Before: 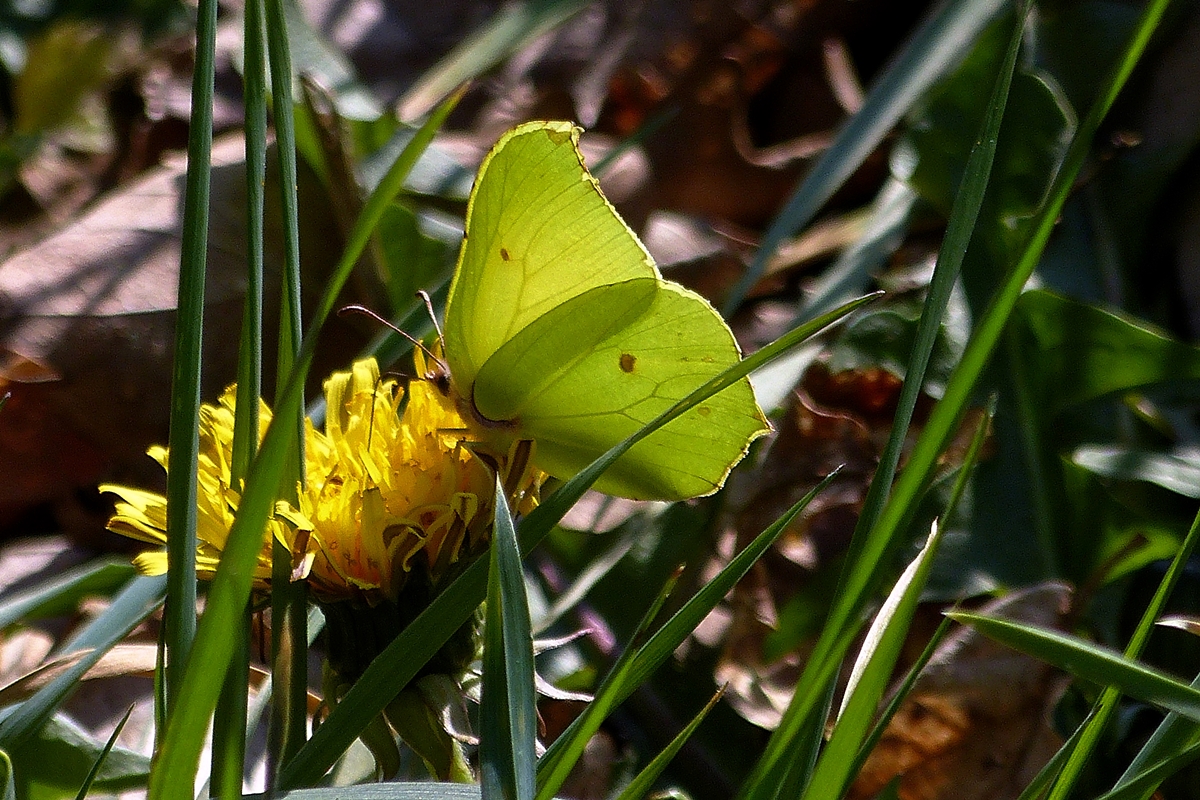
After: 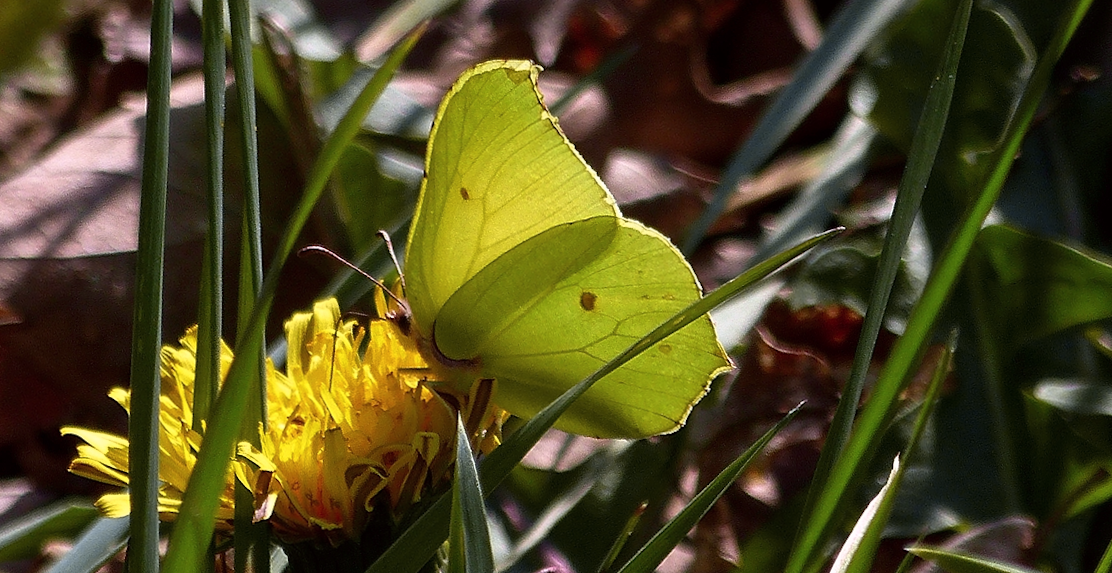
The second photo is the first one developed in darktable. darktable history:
rotate and perspective: rotation -0.45°, automatic cropping original format, crop left 0.008, crop right 0.992, crop top 0.012, crop bottom 0.988
crop: left 2.737%, top 7.287%, right 3.421%, bottom 20.179%
tone curve: curves: ch0 [(0, 0) (0.253, 0.237) (1, 1)]; ch1 [(0, 0) (0.401, 0.42) (0.442, 0.47) (0.491, 0.495) (0.511, 0.523) (0.557, 0.565) (0.66, 0.683) (1, 1)]; ch2 [(0, 0) (0.394, 0.413) (0.5, 0.5) (0.578, 0.568) (1, 1)], color space Lab, independent channels, preserve colors none
